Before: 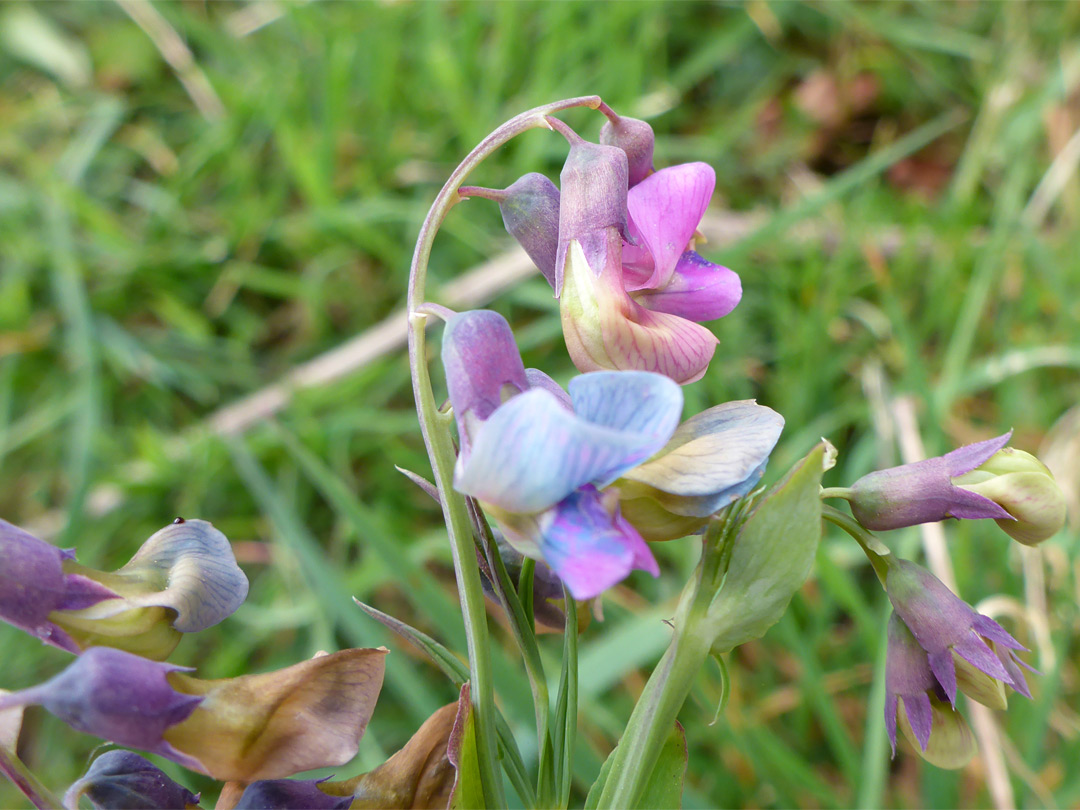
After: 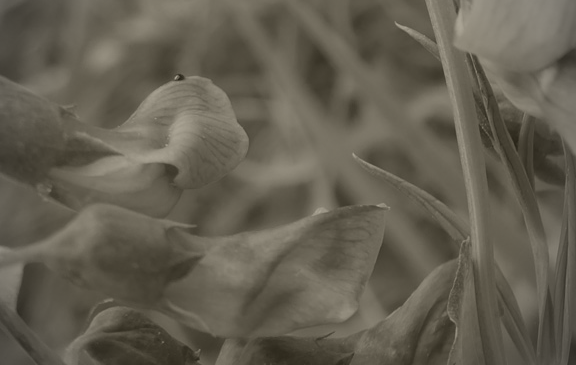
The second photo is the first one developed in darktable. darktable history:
crop and rotate: top 54.778%, right 46.61%, bottom 0.159%
colorize: hue 41.44°, saturation 22%, source mix 60%, lightness 10.61%
vignetting: on, module defaults
